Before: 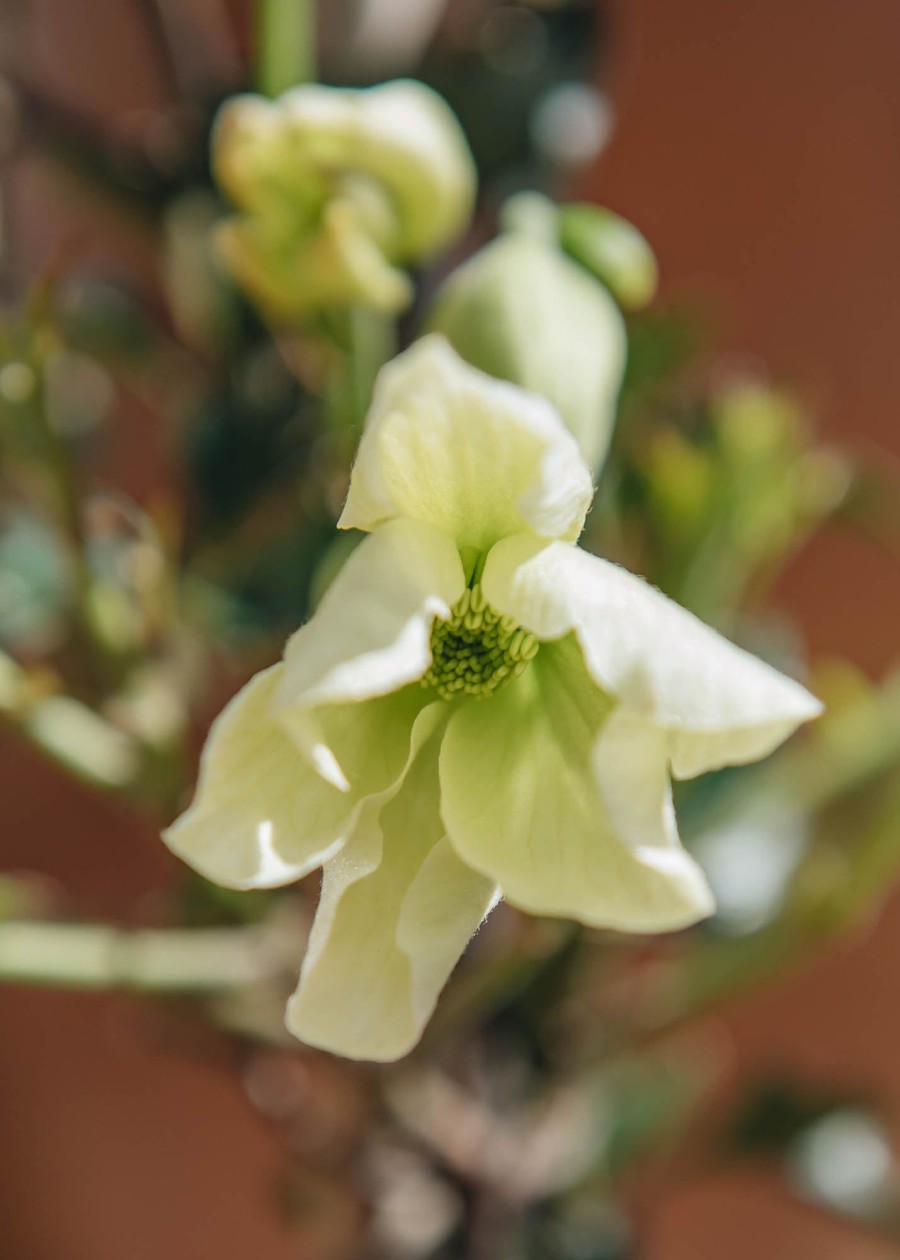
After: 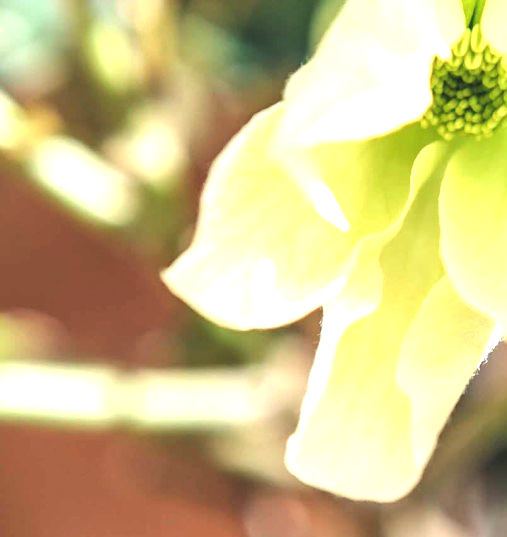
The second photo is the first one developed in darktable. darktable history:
crop: top 44.483%, right 43.593%, bottom 12.892%
tone equalizer: -8 EV -0.417 EV, -7 EV -0.389 EV, -6 EV -0.333 EV, -5 EV -0.222 EV, -3 EV 0.222 EV, -2 EV 0.333 EV, -1 EV 0.389 EV, +0 EV 0.417 EV, edges refinement/feathering 500, mask exposure compensation -1.57 EV, preserve details no
exposure: black level correction -0.002, exposure 1.35 EV, compensate highlight preservation false
